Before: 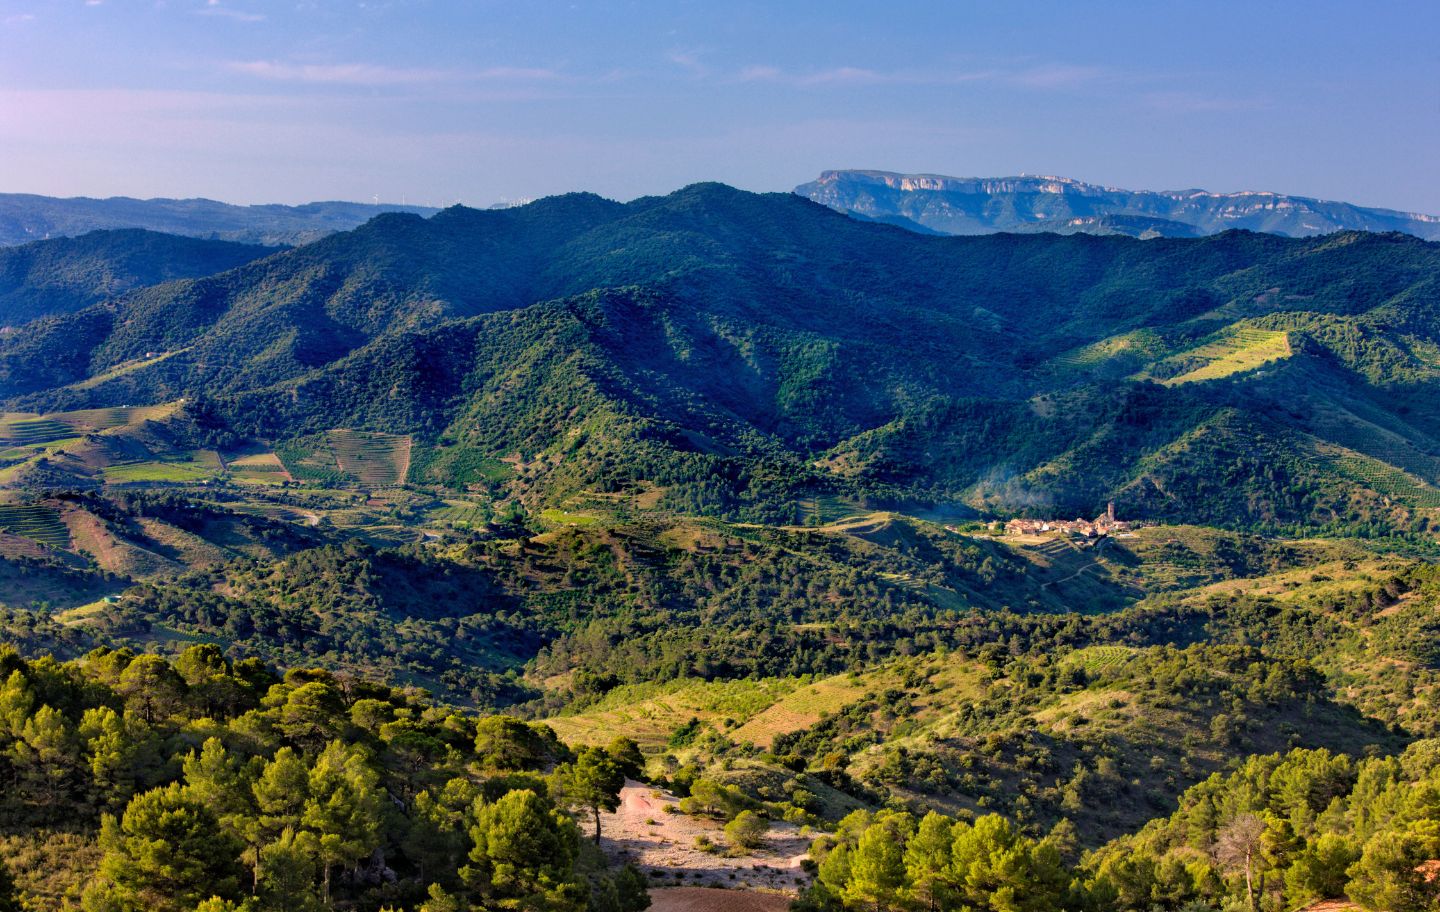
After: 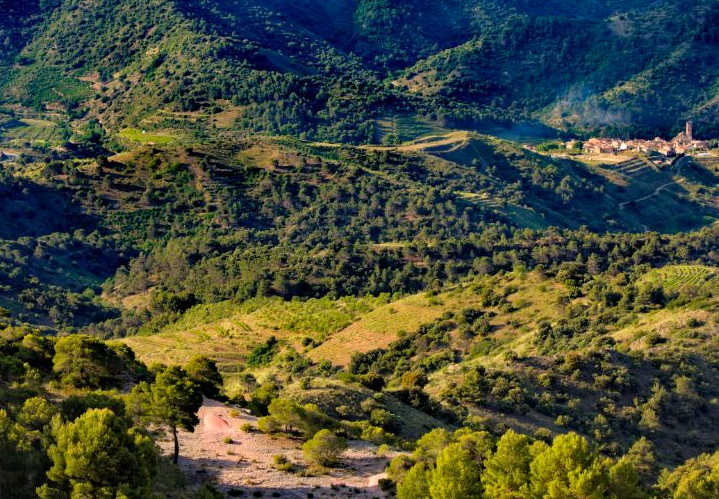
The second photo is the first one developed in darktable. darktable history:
crop: left 29.307%, top 41.783%, right 20.749%, bottom 3.499%
haze removal: compatibility mode true, adaptive false
